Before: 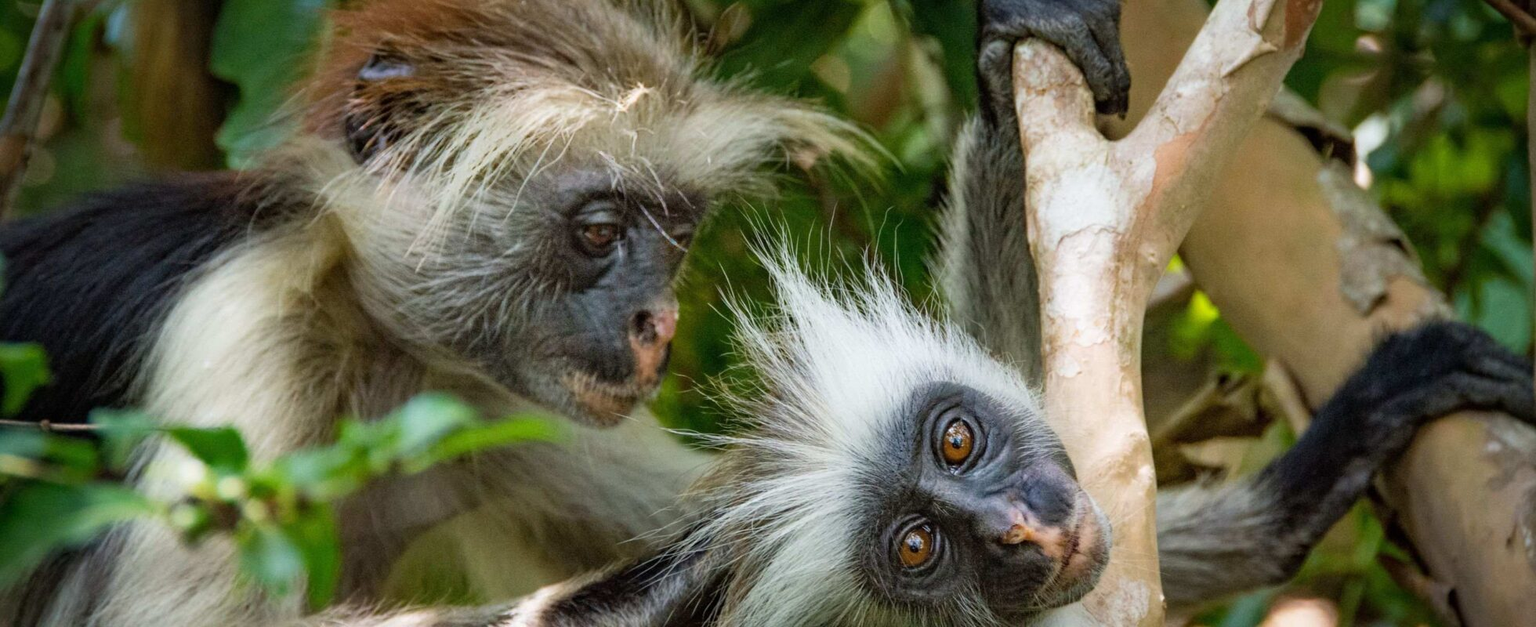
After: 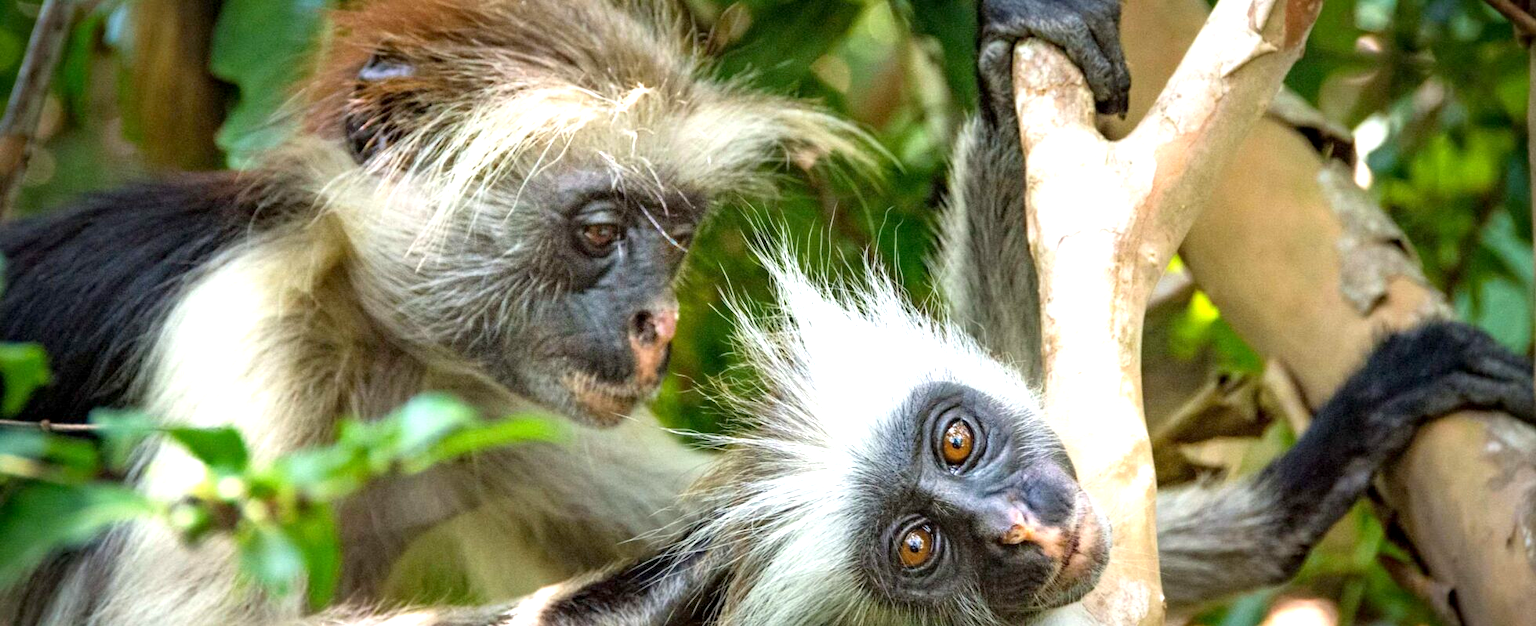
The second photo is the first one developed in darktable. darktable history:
exposure: black level correction 0.002, exposure 1 EV, compensate highlight preservation false
